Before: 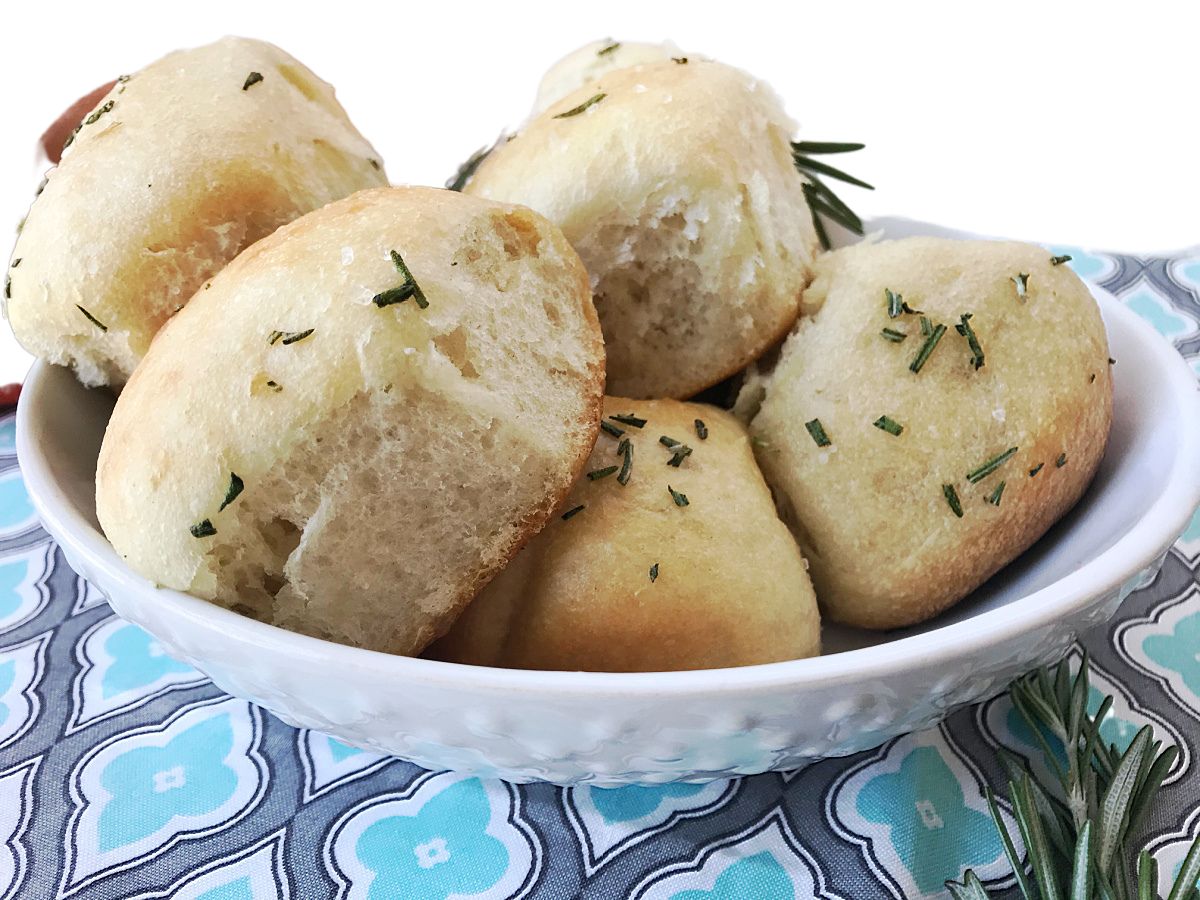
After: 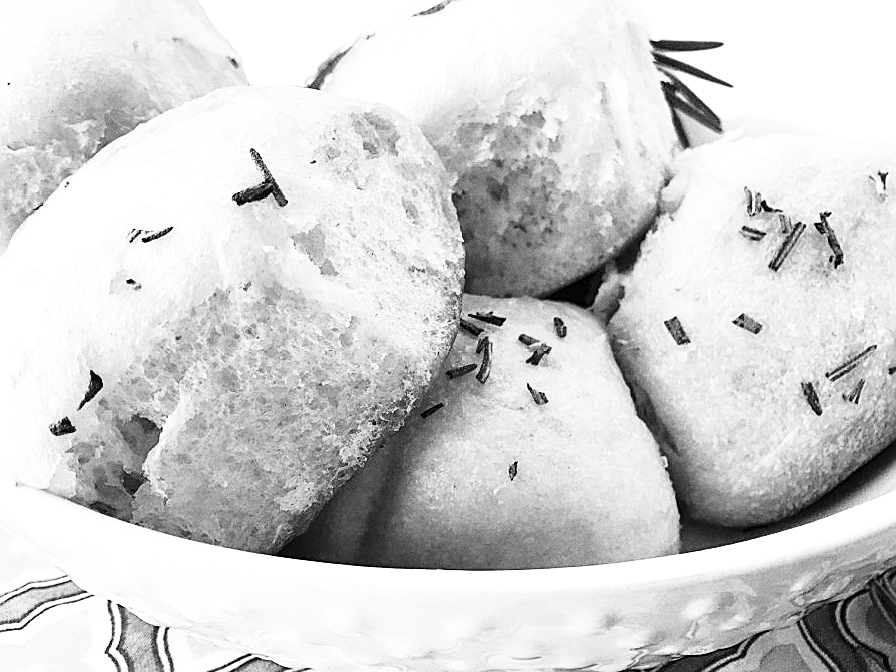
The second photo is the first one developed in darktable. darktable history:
crop and rotate: left 11.831%, top 11.346%, right 13.429%, bottom 13.899%
grain: coarseness 8.68 ISO, strength 31.94%
monochrome: a 16.01, b -2.65, highlights 0.52
base curve: curves: ch0 [(0, 0) (0.026, 0.03) (0.109, 0.232) (0.351, 0.748) (0.669, 0.968) (1, 1)], preserve colors none
local contrast: highlights 100%, shadows 100%, detail 120%, midtone range 0.2
sharpen: on, module defaults
white balance: red 0.954, blue 1.079
